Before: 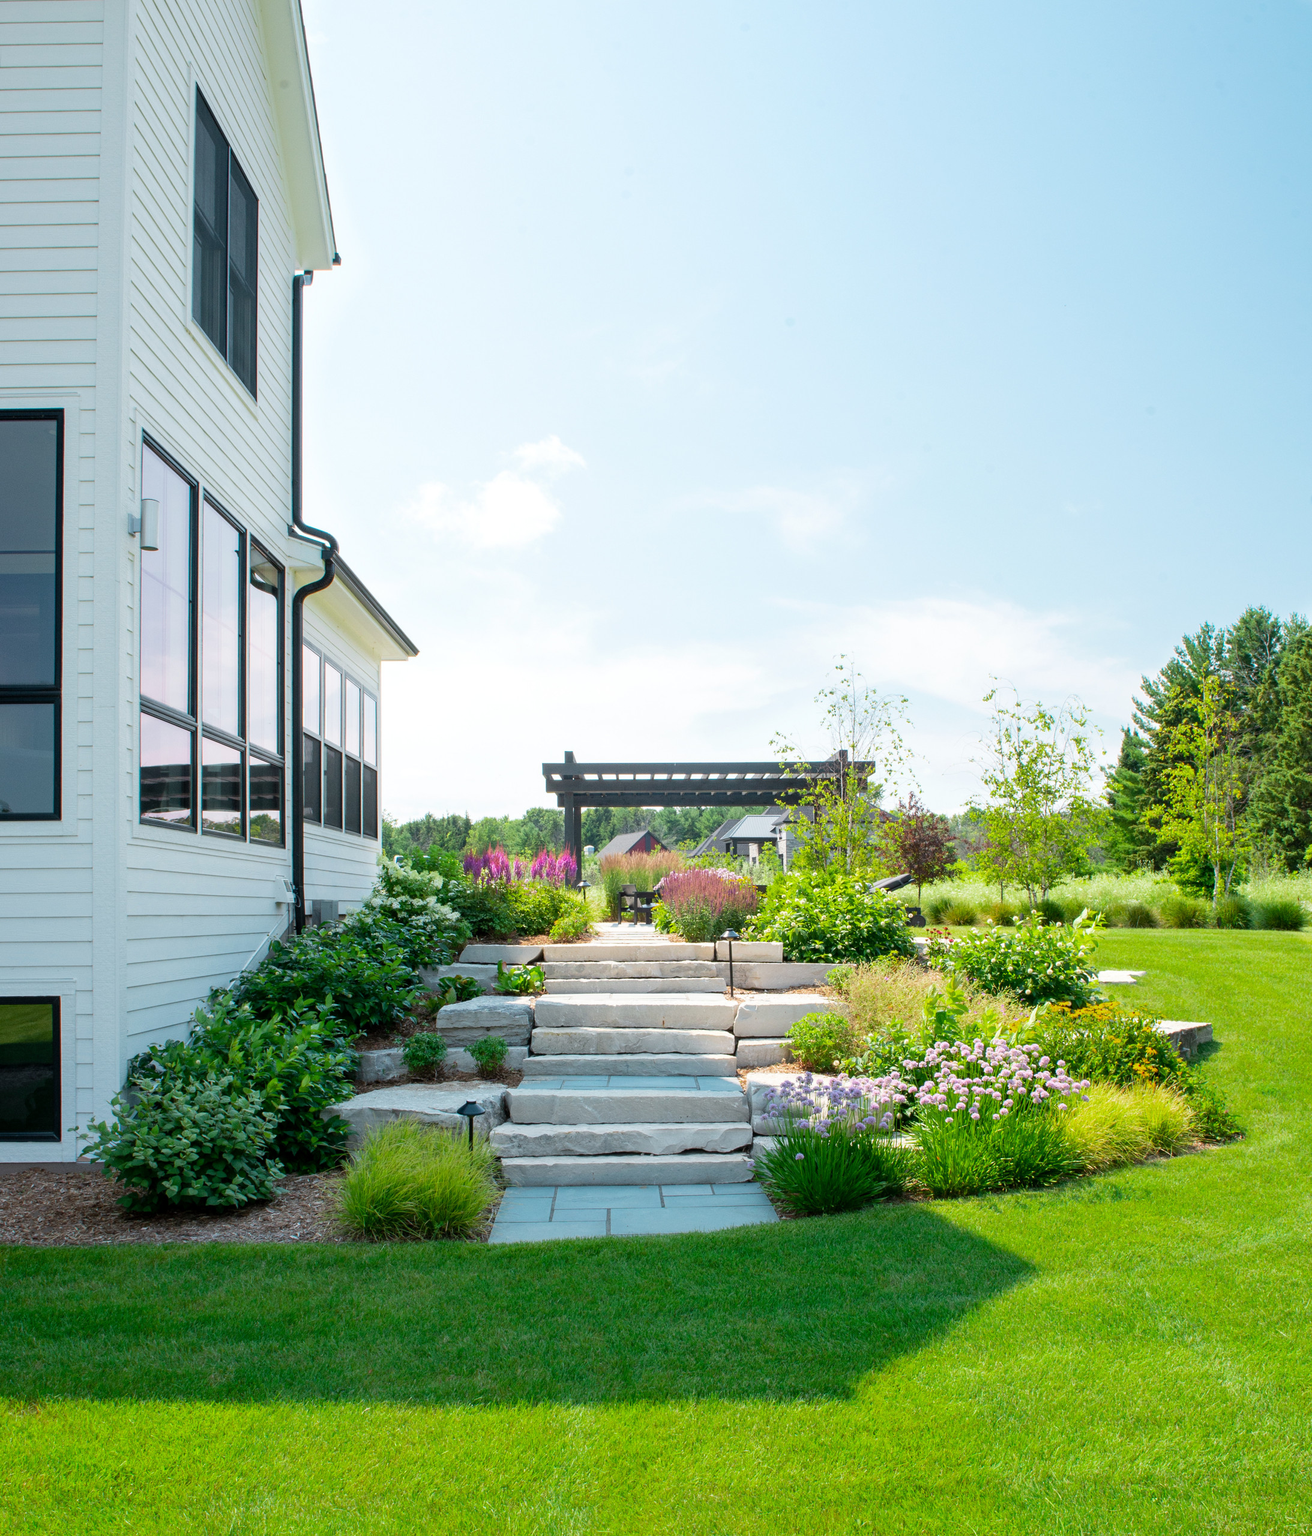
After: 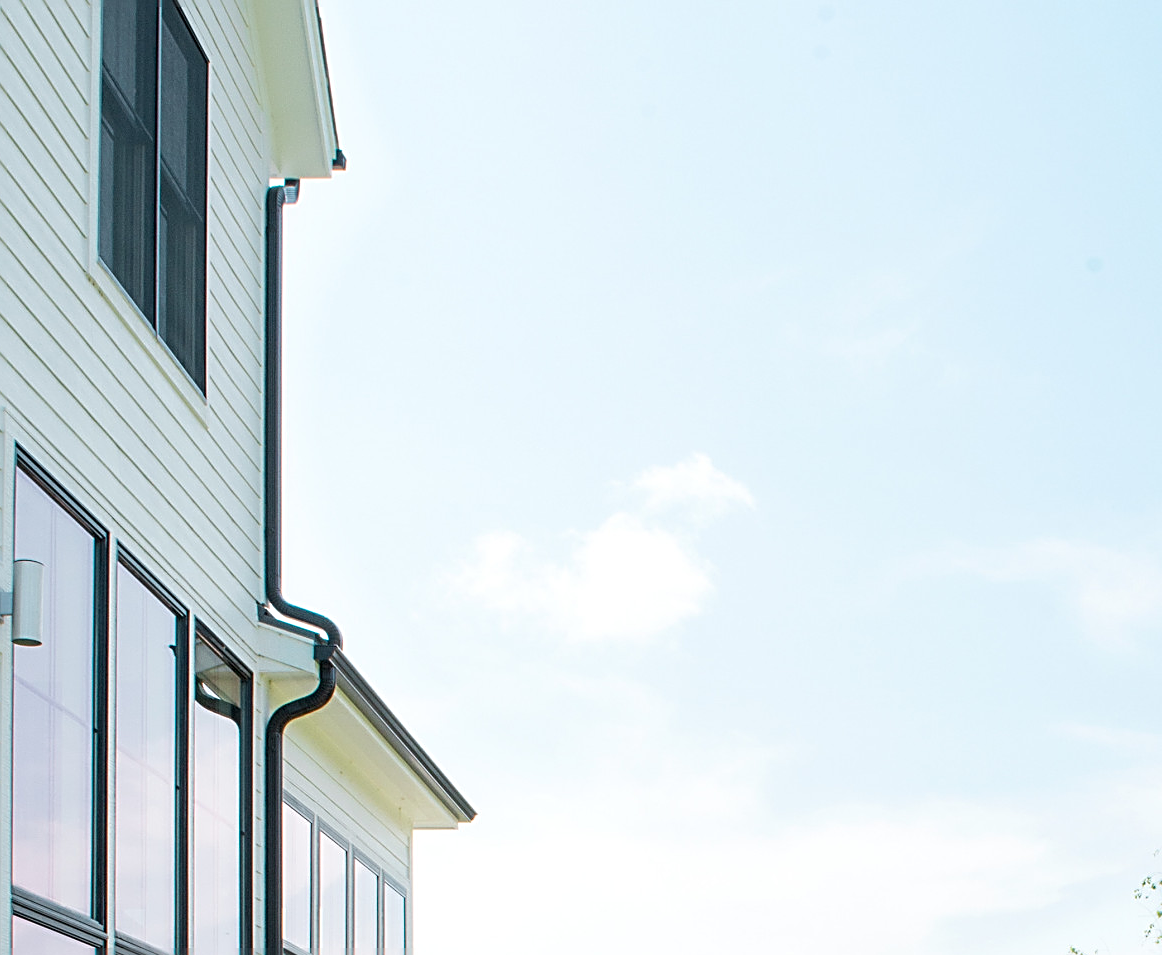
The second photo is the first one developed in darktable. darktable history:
sharpen: radius 2.711, amount 0.66
crop: left 10.186%, top 10.644%, right 36.638%, bottom 52.049%
